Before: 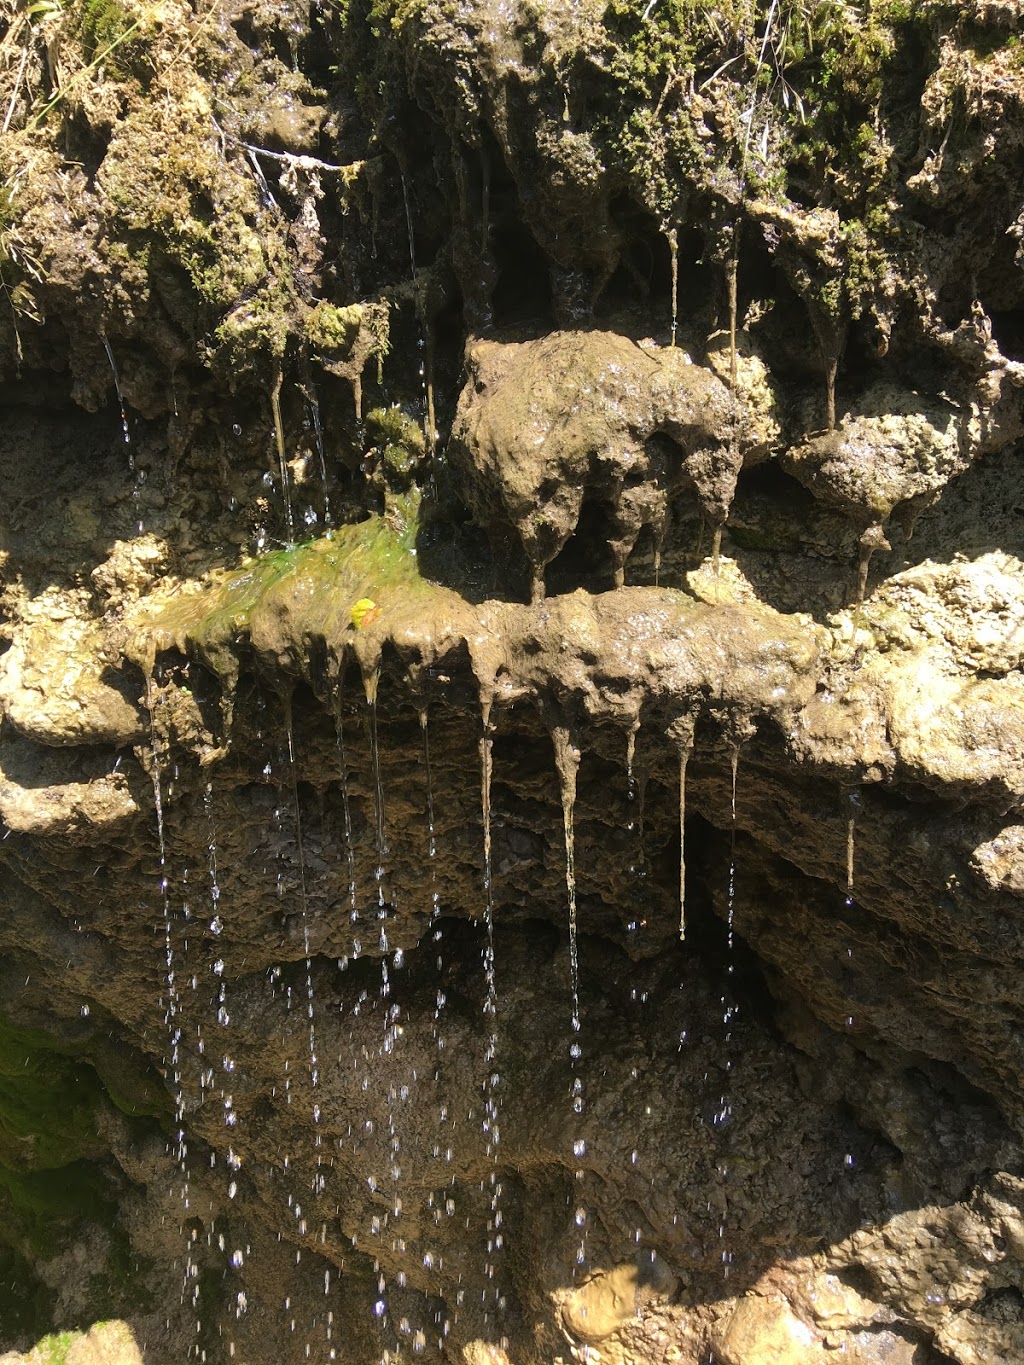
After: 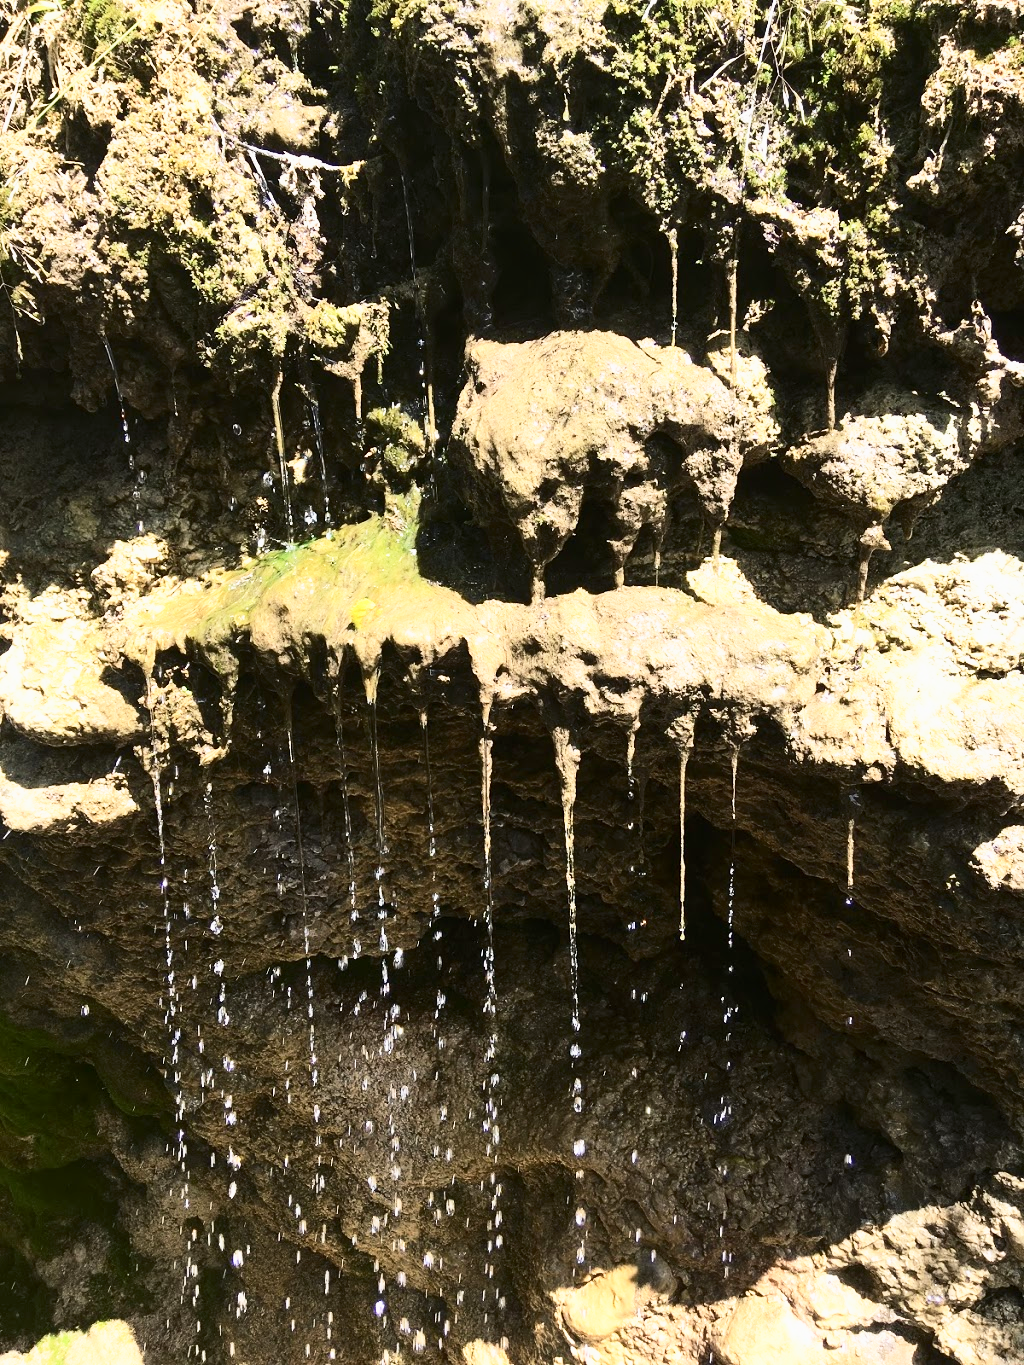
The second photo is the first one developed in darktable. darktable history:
contrast brightness saturation: contrast 0.39, brightness 0.095
base curve: curves: ch0 [(0, 0) (0.088, 0.125) (0.176, 0.251) (0.354, 0.501) (0.613, 0.749) (1, 0.877)], preserve colors none
